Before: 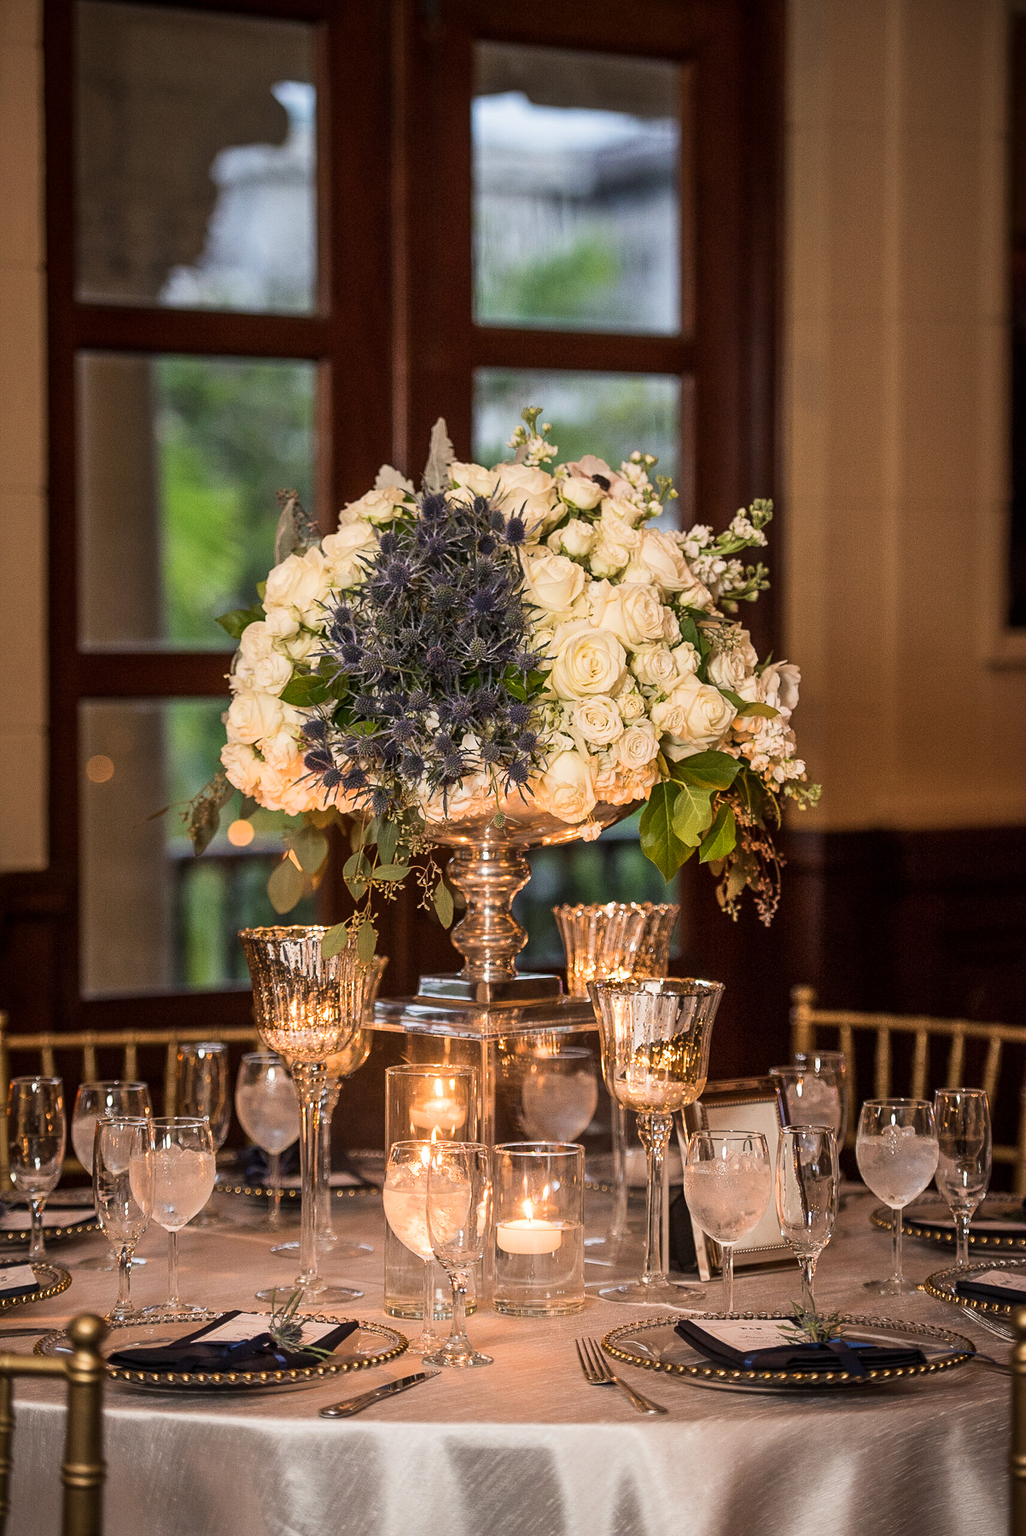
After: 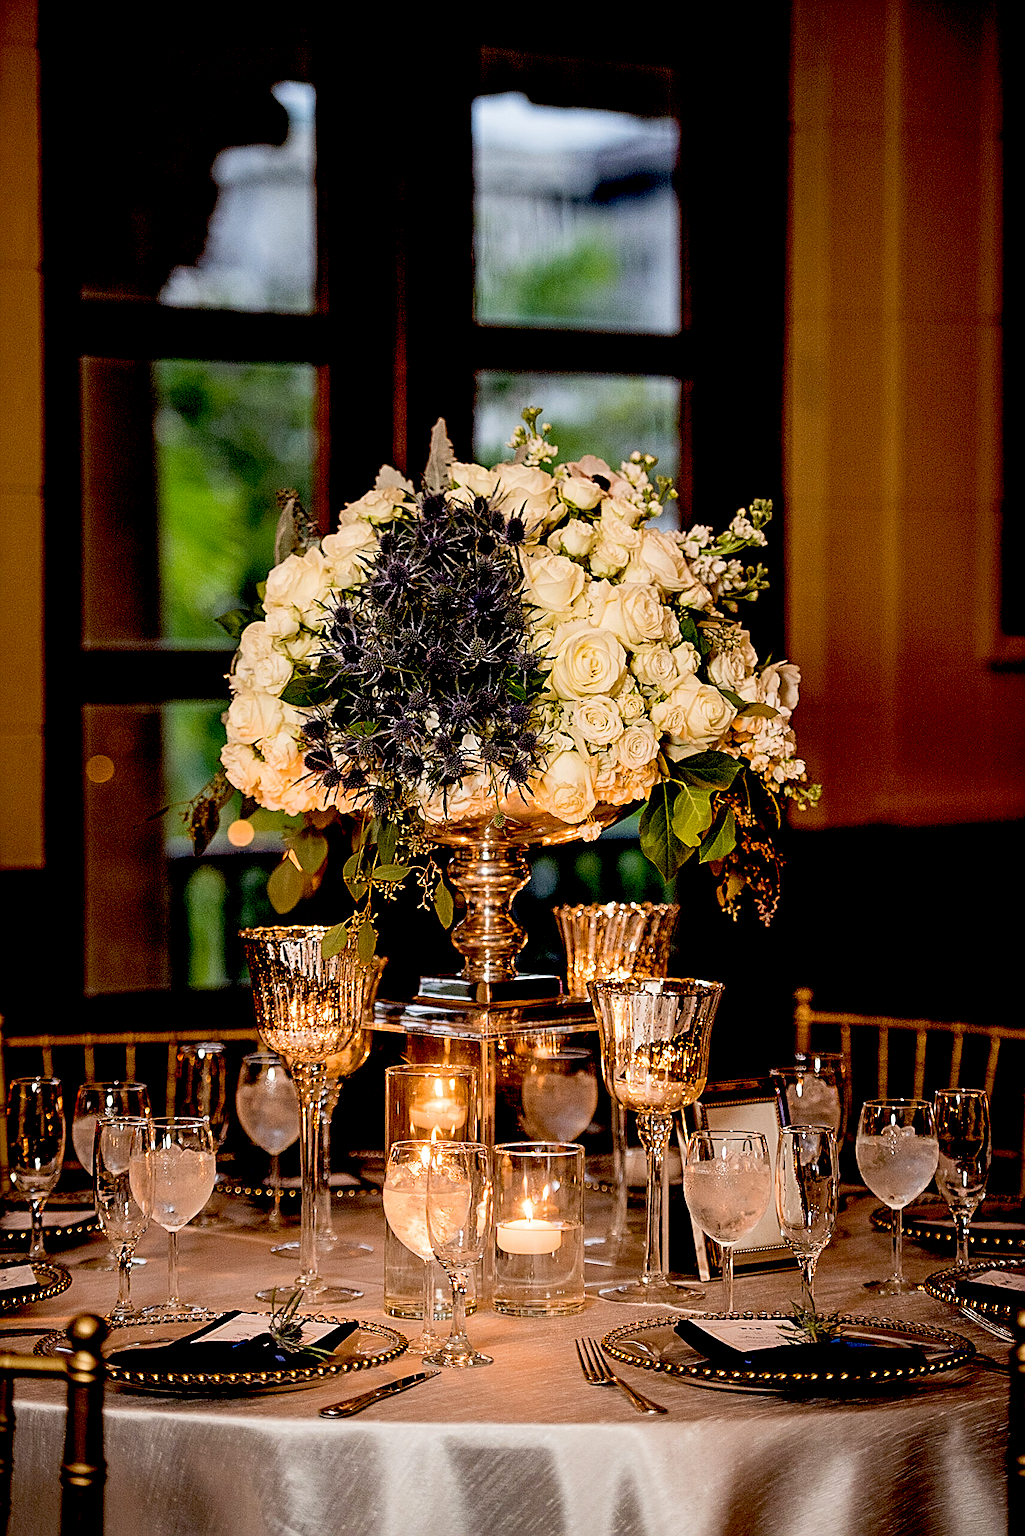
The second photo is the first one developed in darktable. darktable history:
exposure: black level correction 0.058, compensate exposure bias true, compensate highlight preservation false
sharpen: on, module defaults
